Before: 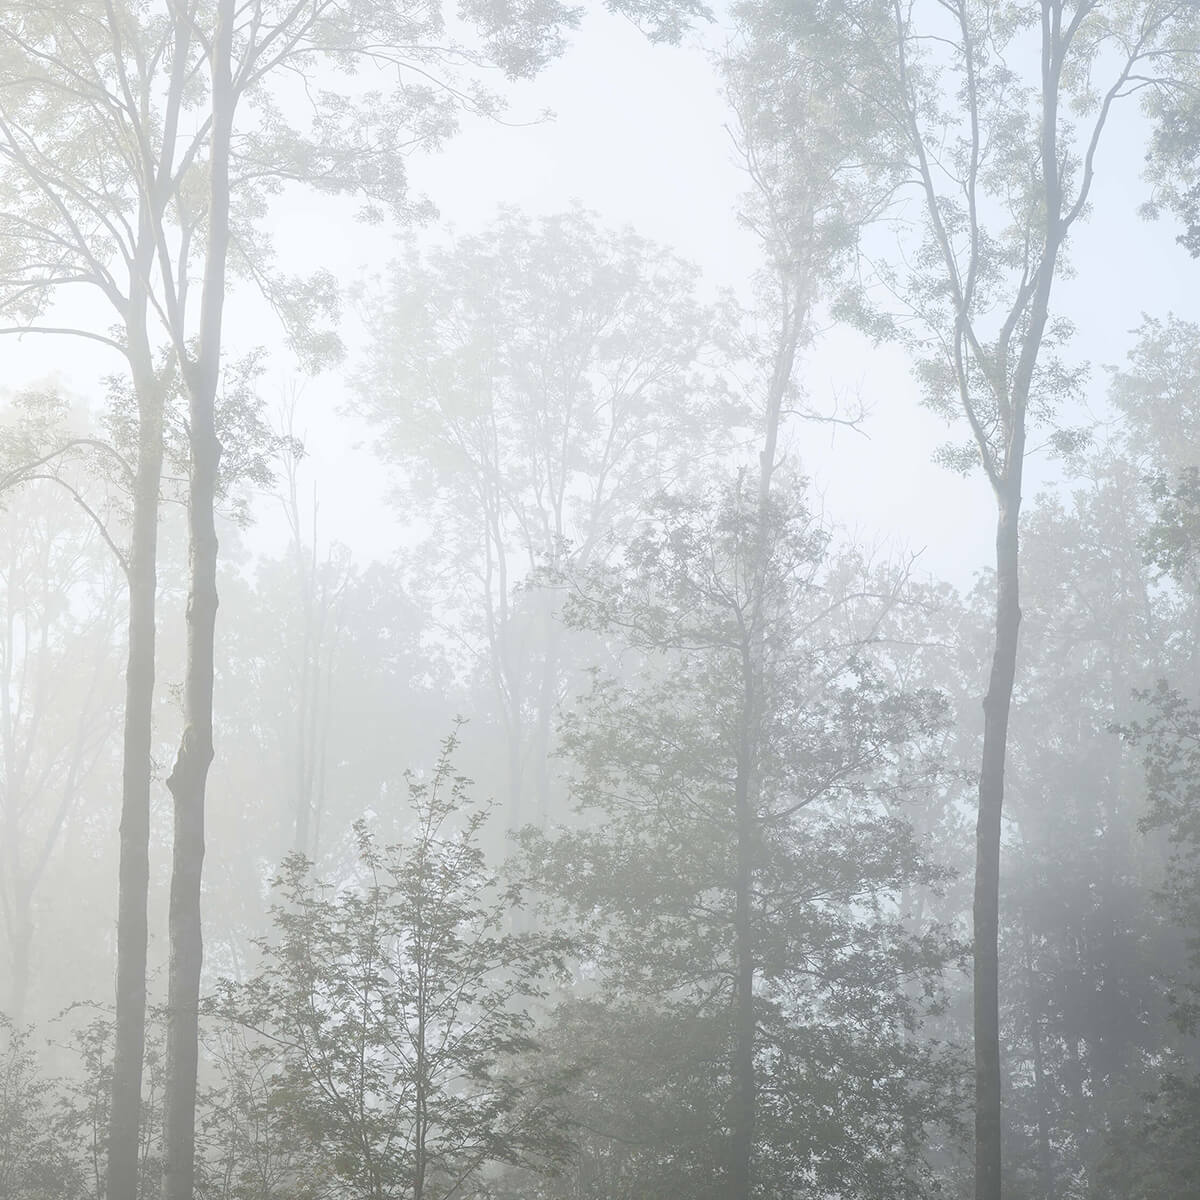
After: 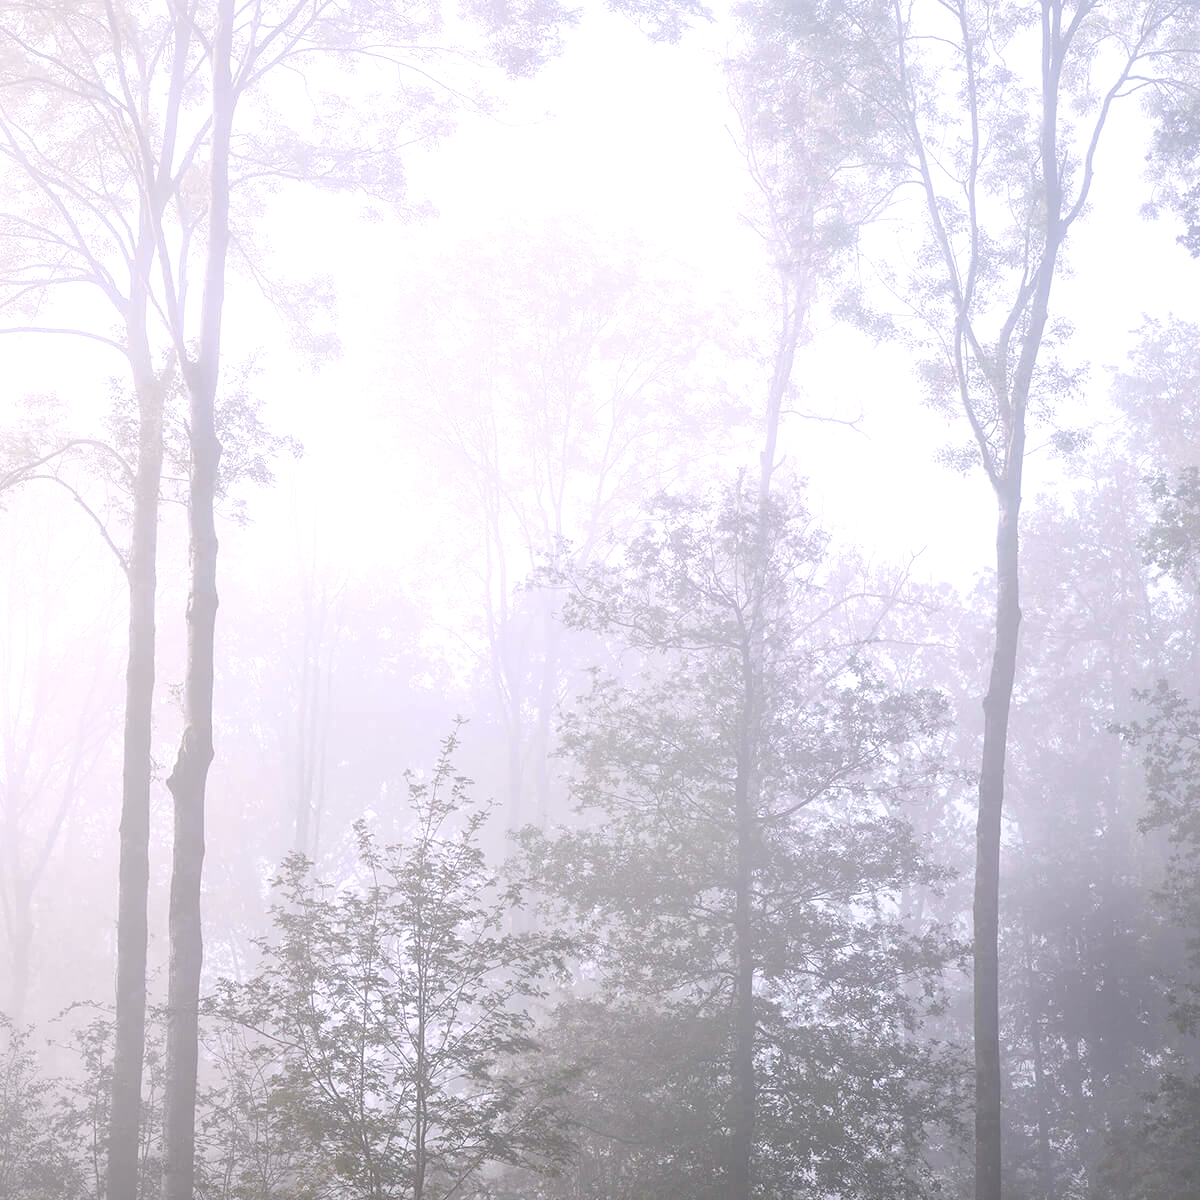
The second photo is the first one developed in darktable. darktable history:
tone equalizer: on, module defaults
exposure: black level correction 0, exposure 0.3 EV, compensate highlight preservation false
white balance: red 1.05, blue 1.072
